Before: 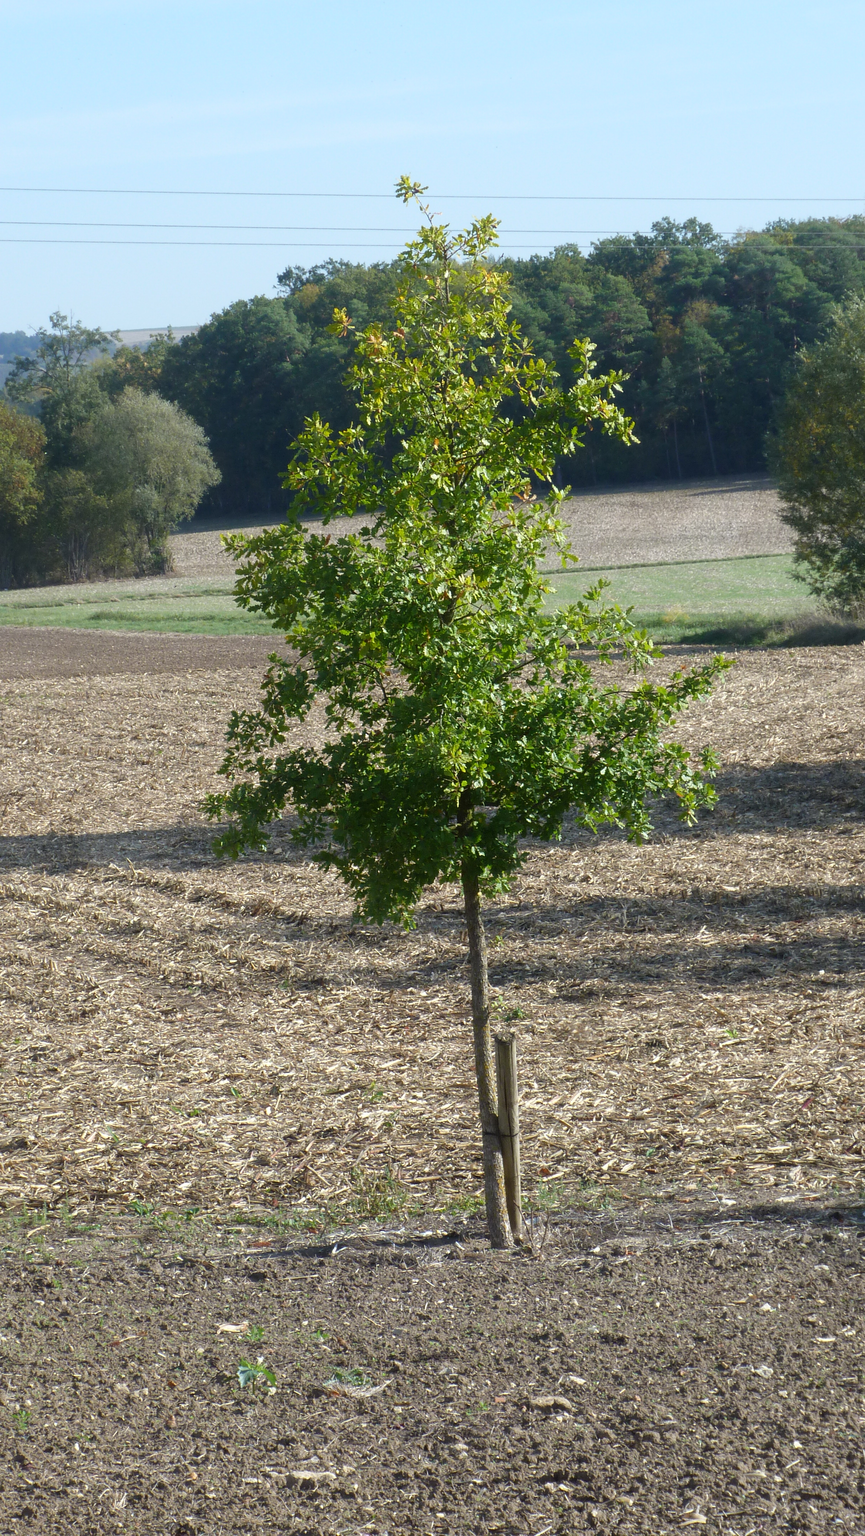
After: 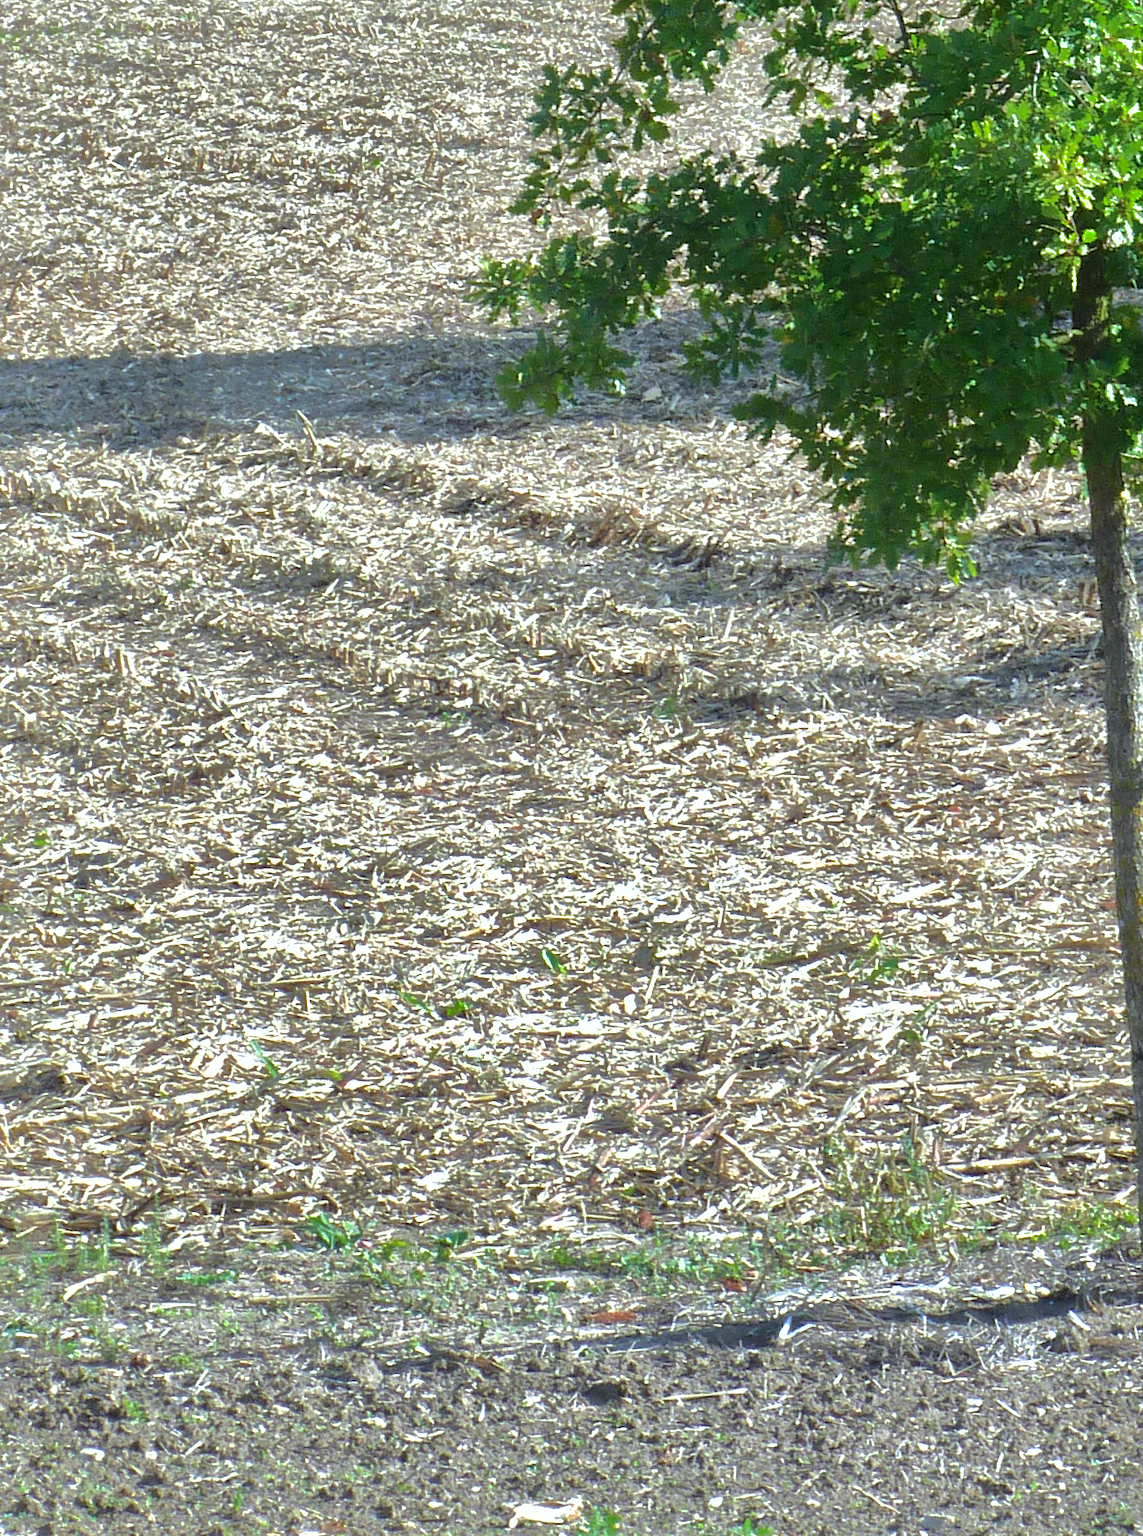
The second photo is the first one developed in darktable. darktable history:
exposure: exposure 0.921 EV, compensate highlight preservation false
tone equalizer: on, module defaults
crop: top 44.483%, right 43.593%, bottom 12.892%
shadows and highlights: shadows 25, highlights -70
color calibration: illuminant Planckian (black body), x 0.368, y 0.361, temperature 4275.92 K
